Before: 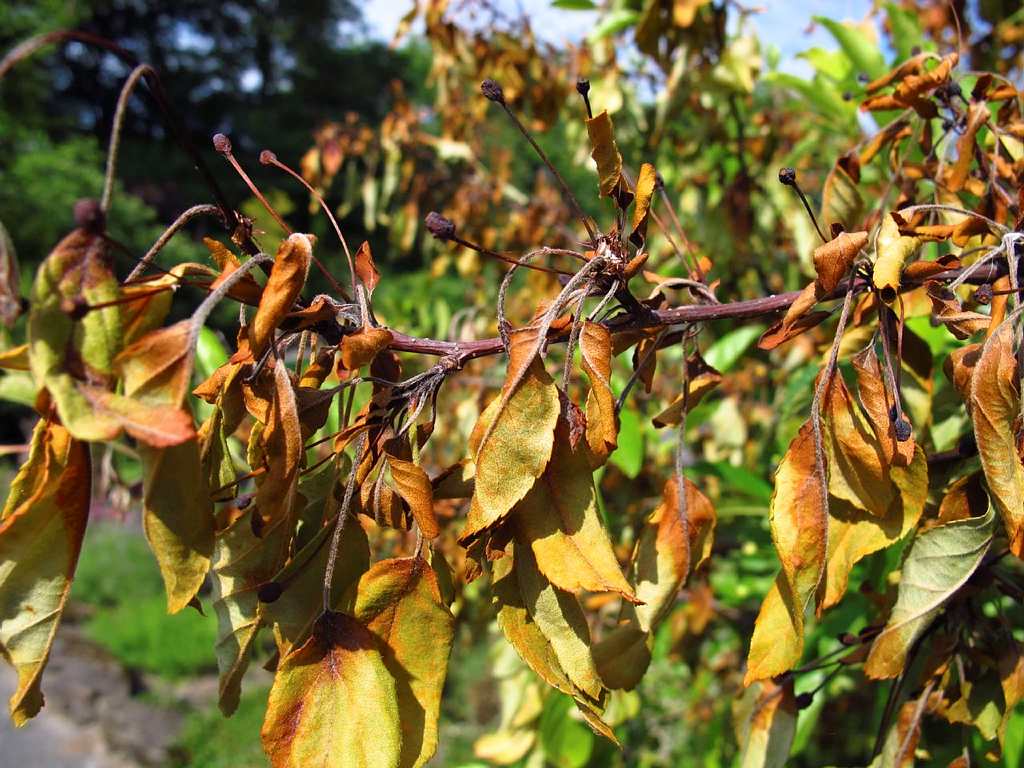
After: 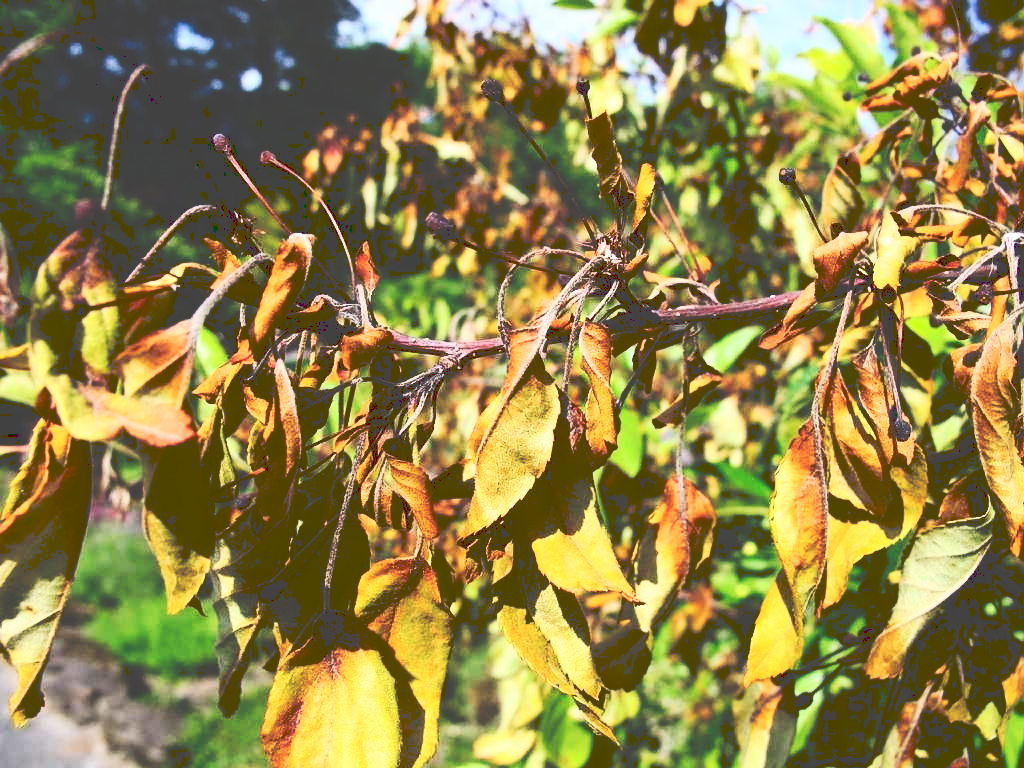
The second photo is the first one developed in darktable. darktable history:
tone curve: curves: ch0 [(0, 0) (0.003, 0.273) (0.011, 0.276) (0.025, 0.276) (0.044, 0.28) (0.069, 0.283) (0.1, 0.288) (0.136, 0.293) (0.177, 0.302) (0.224, 0.321) (0.277, 0.349) (0.335, 0.393) (0.399, 0.448) (0.468, 0.51) (0.543, 0.589) (0.623, 0.677) (0.709, 0.761) (0.801, 0.839) (0.898, 0.909) (1, 1)], preserve colors none
contrast brightness saturation: contrast 0.4, brightness 0.1, saturation 0.21
